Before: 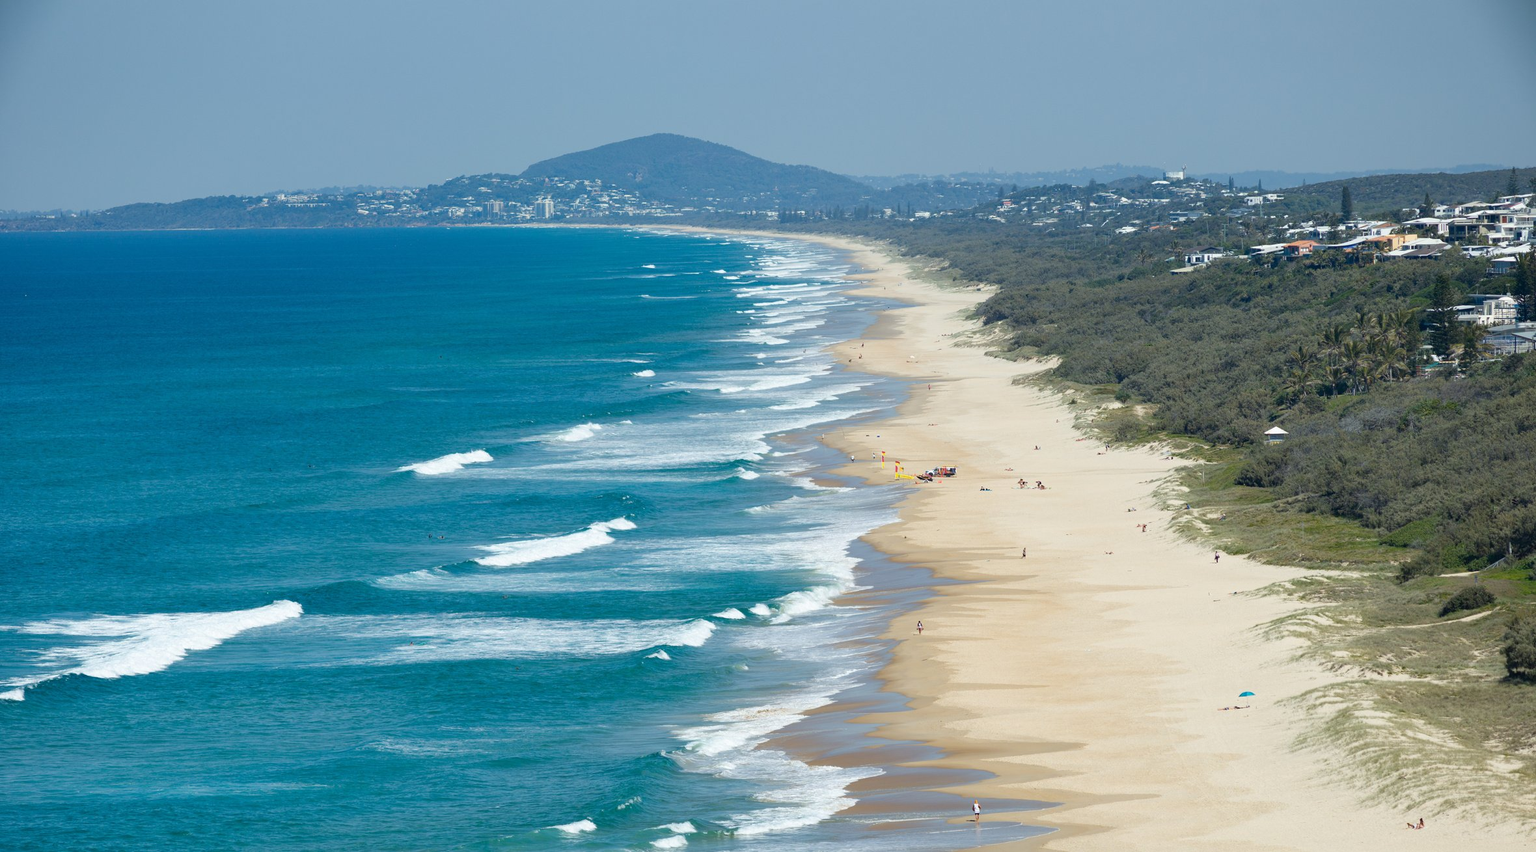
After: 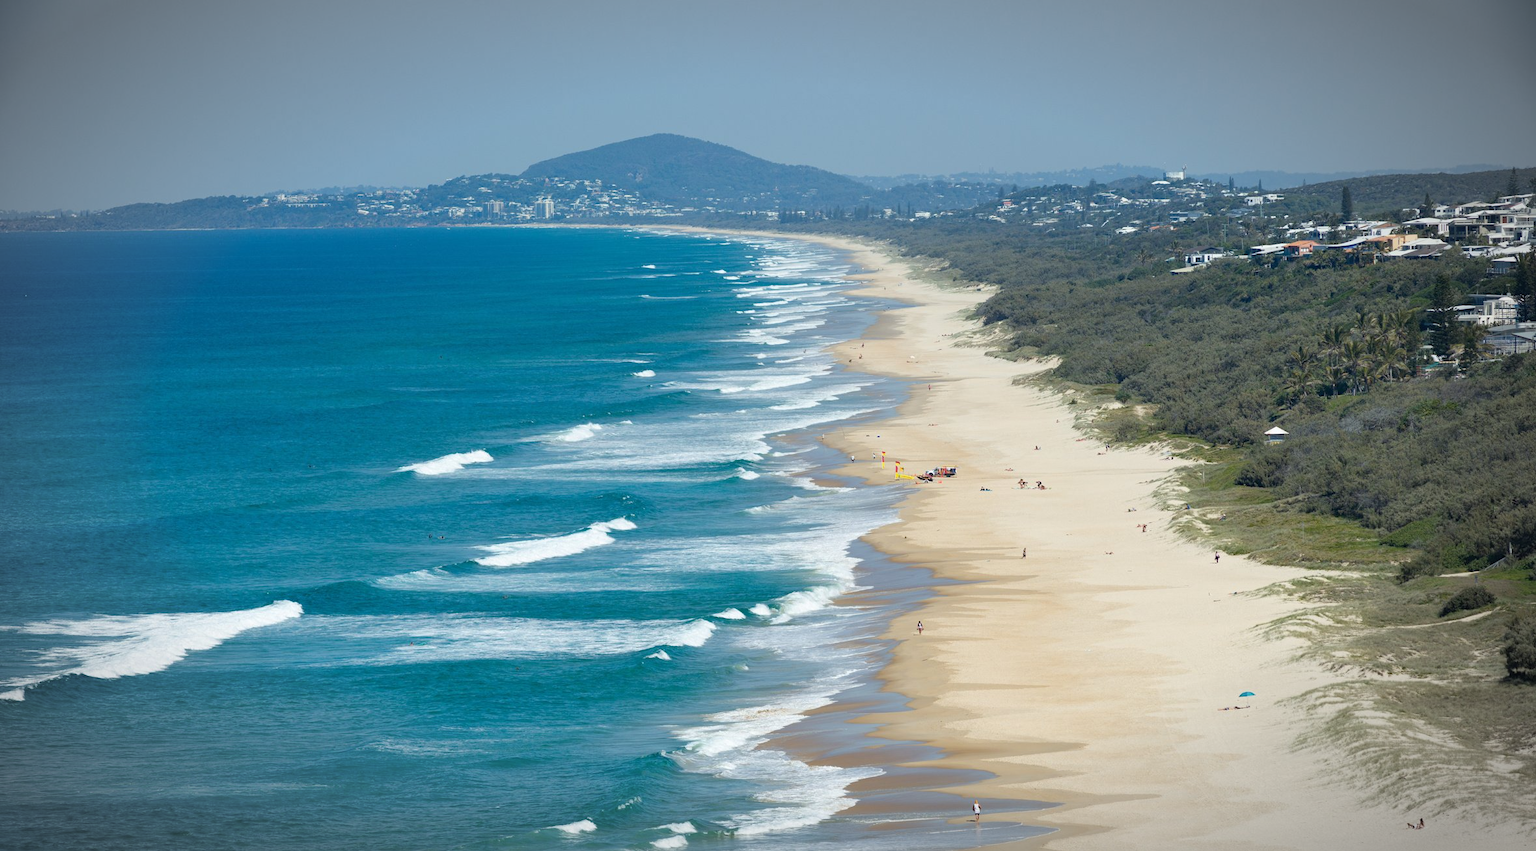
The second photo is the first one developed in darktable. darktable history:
white balance: emerald 1
vignetting: automatic ratio true
